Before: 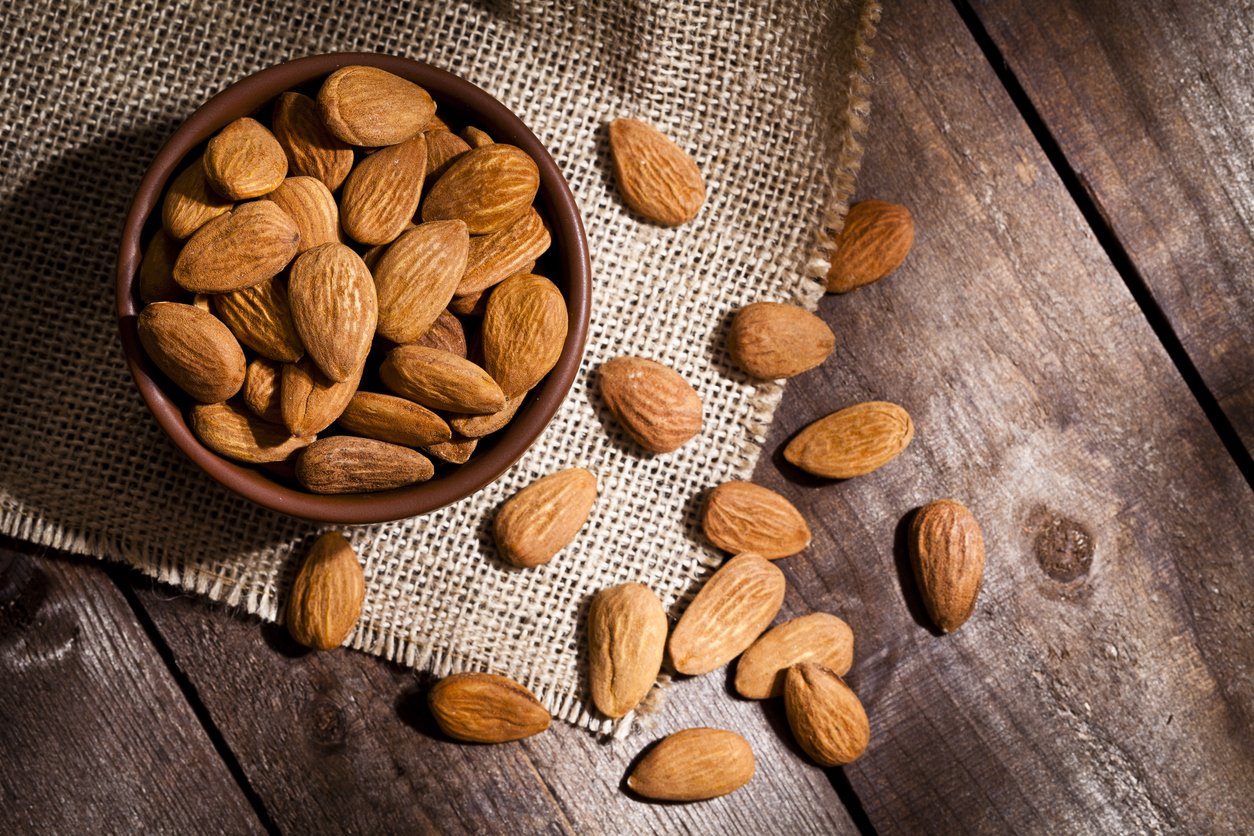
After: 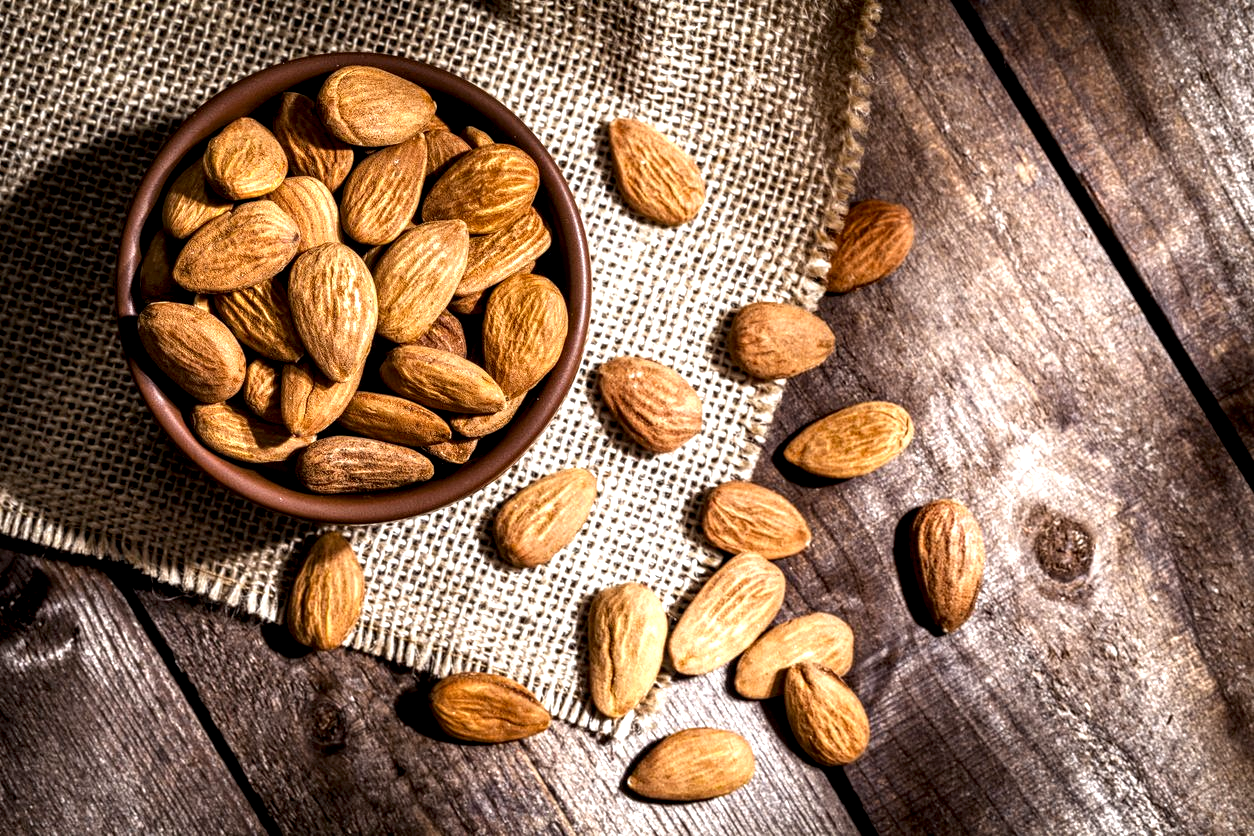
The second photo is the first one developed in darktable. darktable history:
exposure: black level correction 0.001, exposure 0.5 EV, compensate exposure bias true, compensate highlight preservation false
local contrast: highlights 19%, detail 186%
